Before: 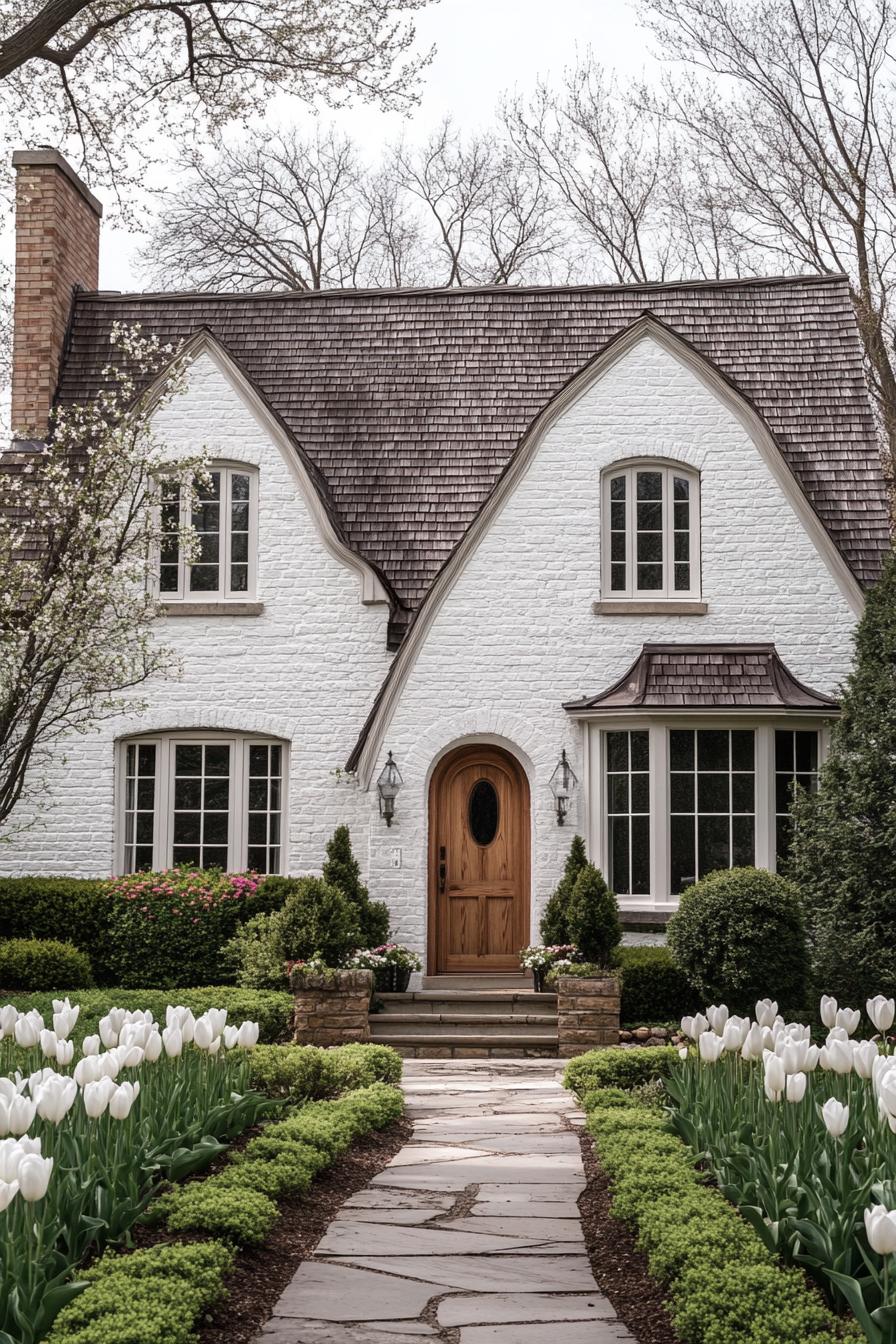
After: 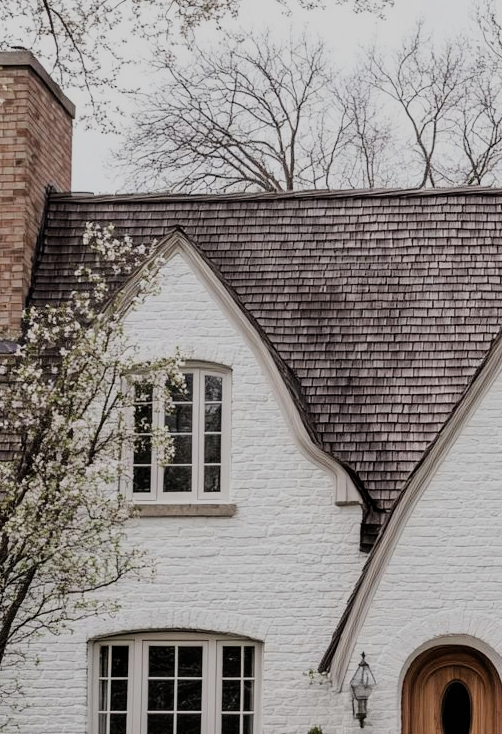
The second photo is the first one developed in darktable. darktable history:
crop and rotate: left 3.068%, top 7.403%, right 40.849%, bottom 37.974%
filmic rgb: black relative exposure -7.16 EV, white relative exposure 5.35 EV, hardness 3.02
